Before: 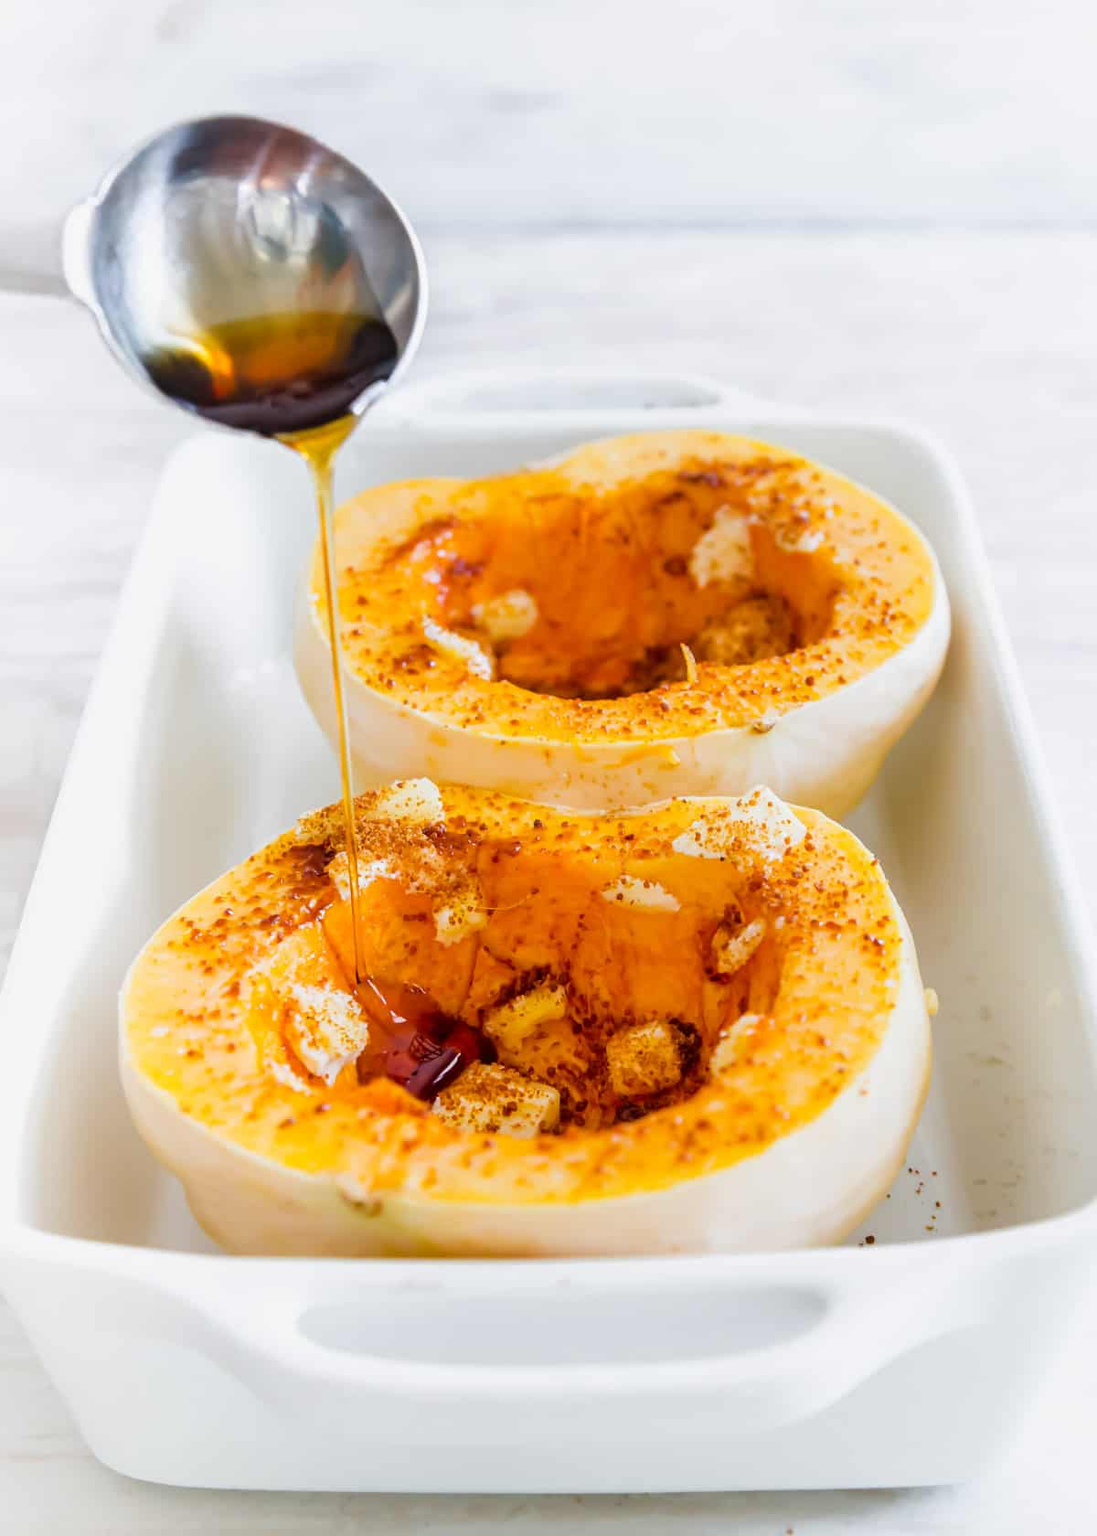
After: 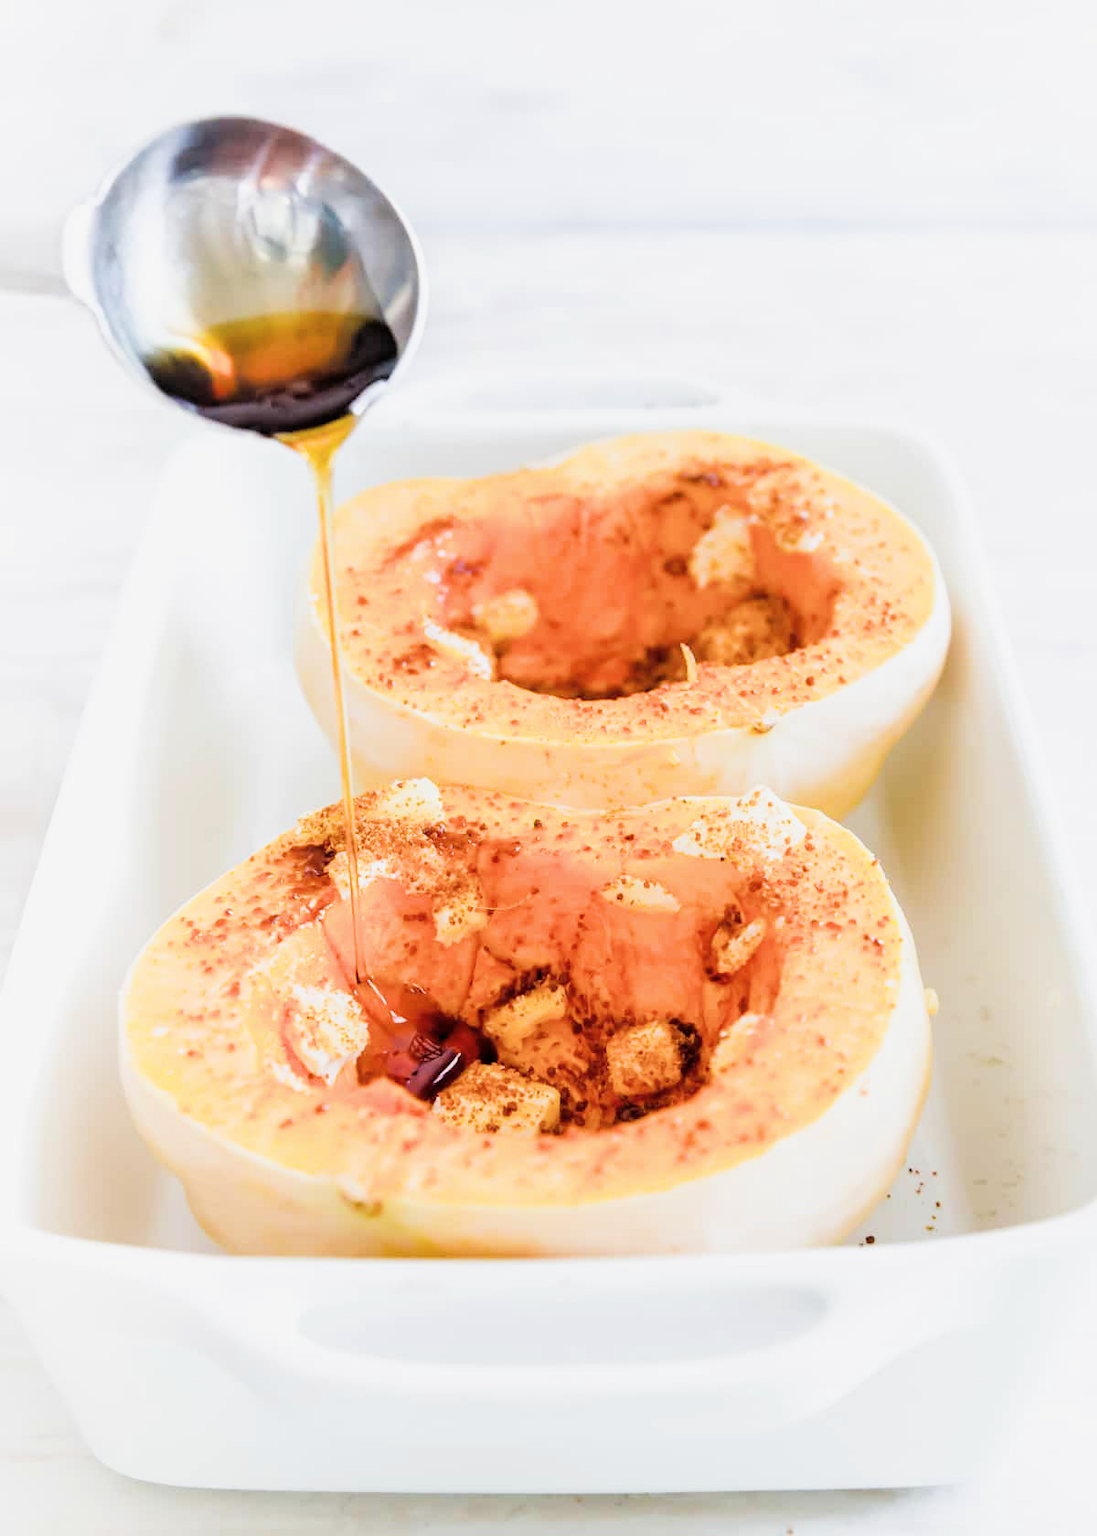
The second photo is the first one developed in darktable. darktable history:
contrast brightness saturation: saturation -0.059
exposure: black level correction -0.001, exposure 0.905 EV, compensate highlight preservation false
filmic rgb: black relative exposure -5.07 EV, white relative exposure 3.96 EV, threshold 3.01 EV, hardness 2.89, contrast 1.096, highlights saturation mix -18.62%, enable highlight reconstruction true
